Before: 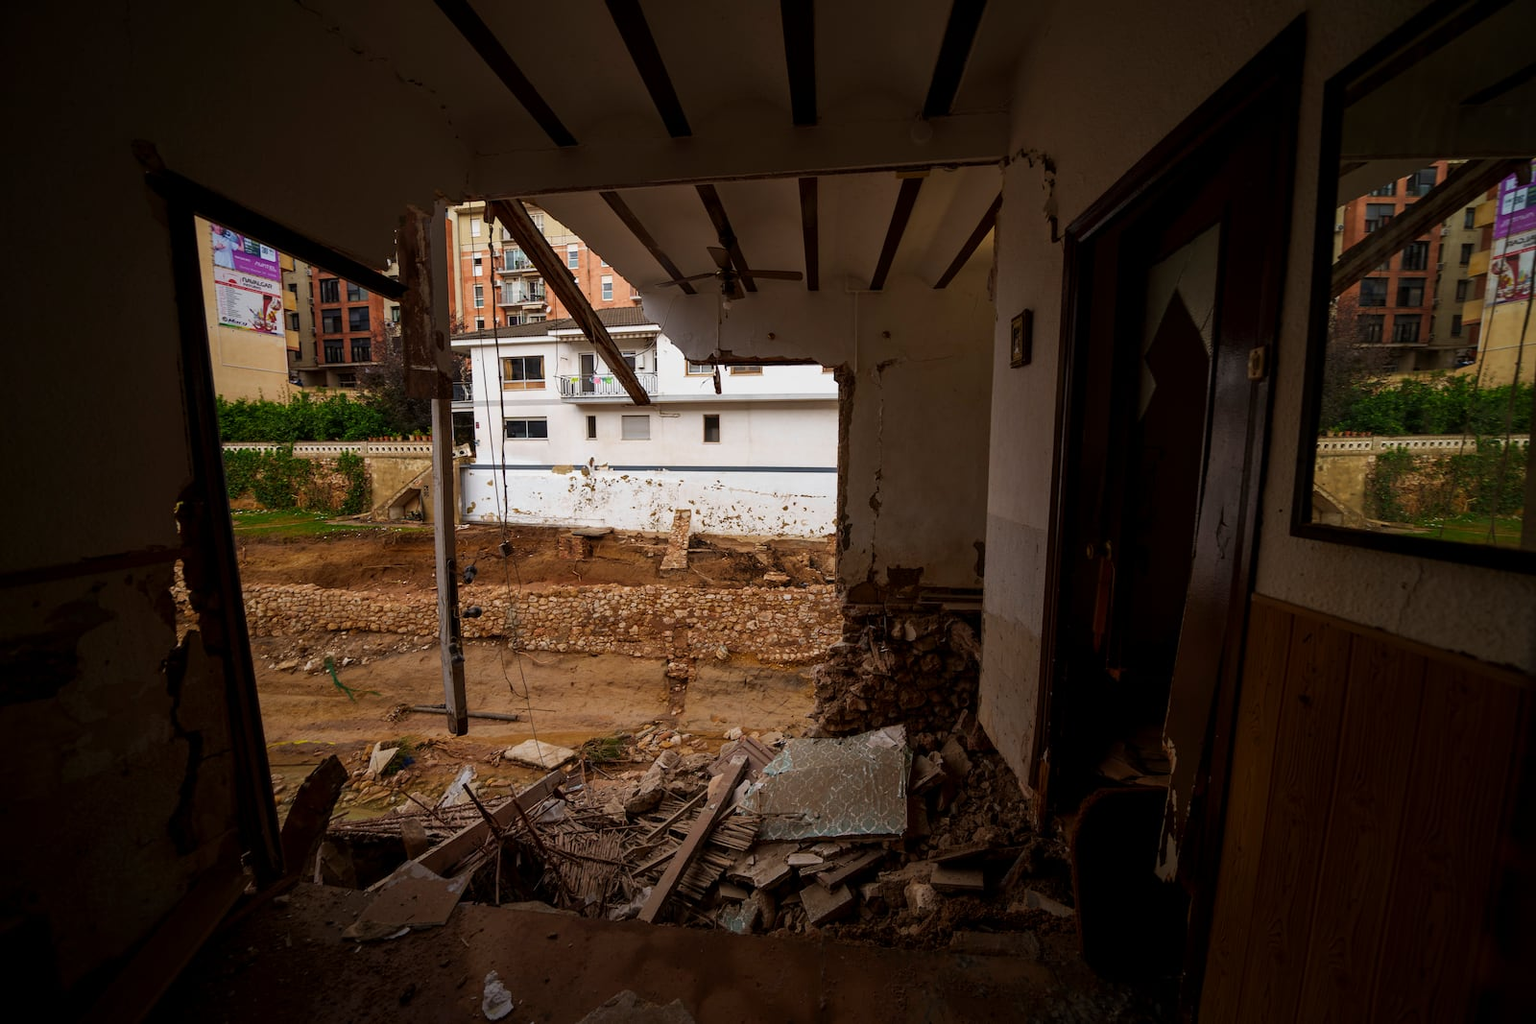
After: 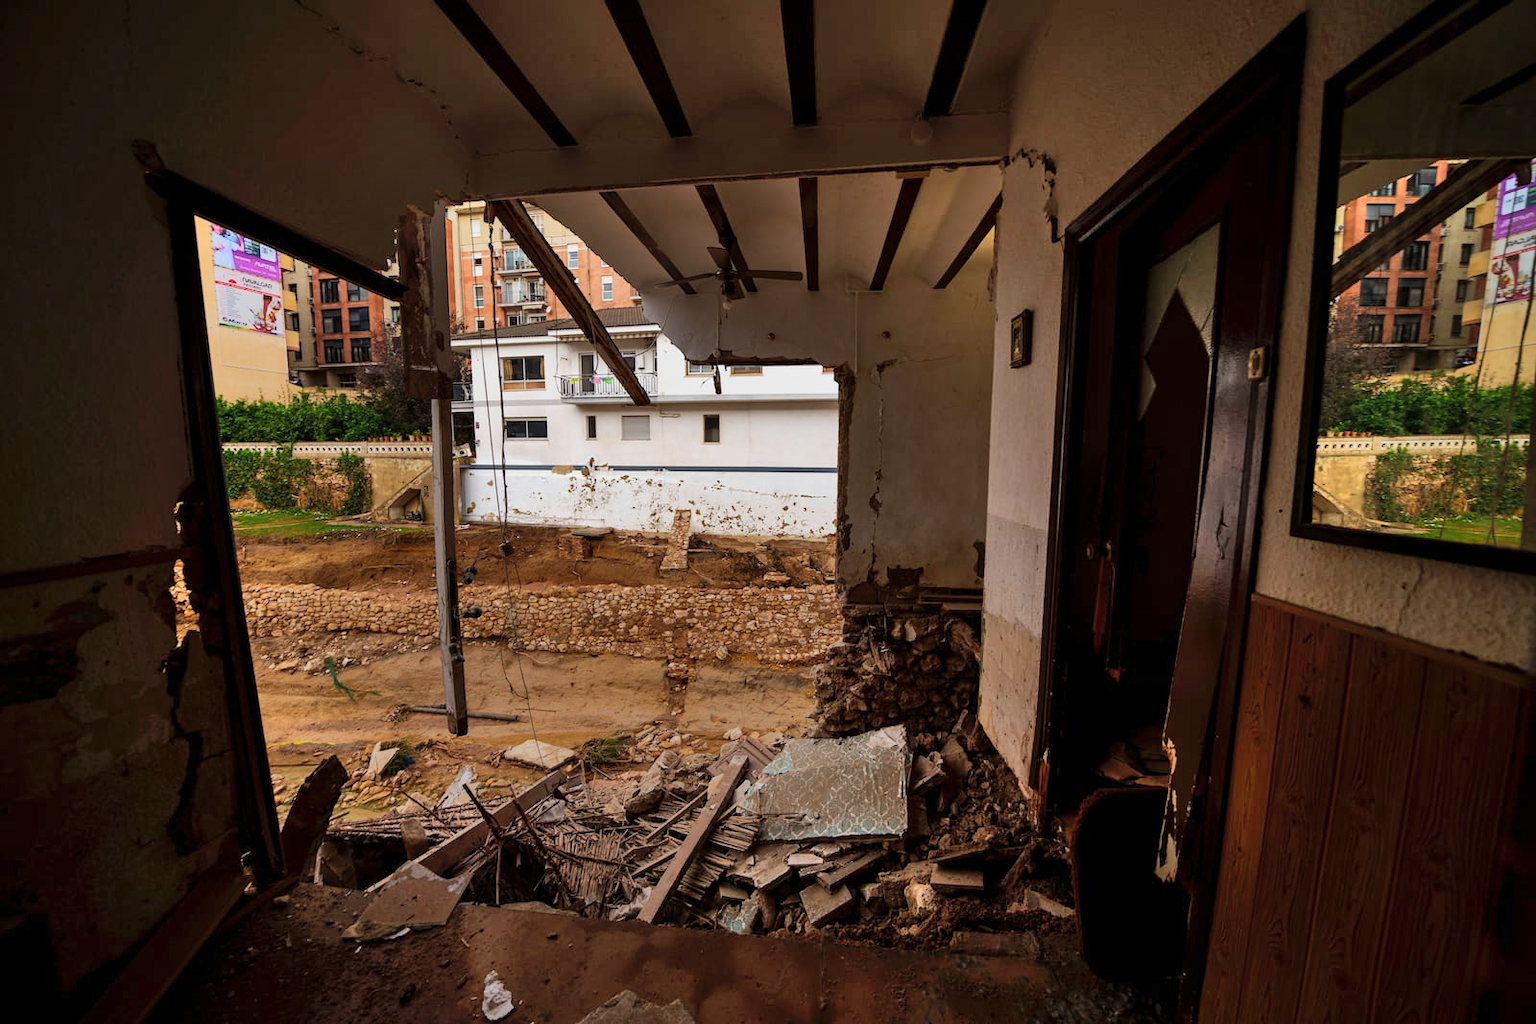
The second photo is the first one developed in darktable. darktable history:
shadows and highlights: shadows 60.22, soften with gaussian
